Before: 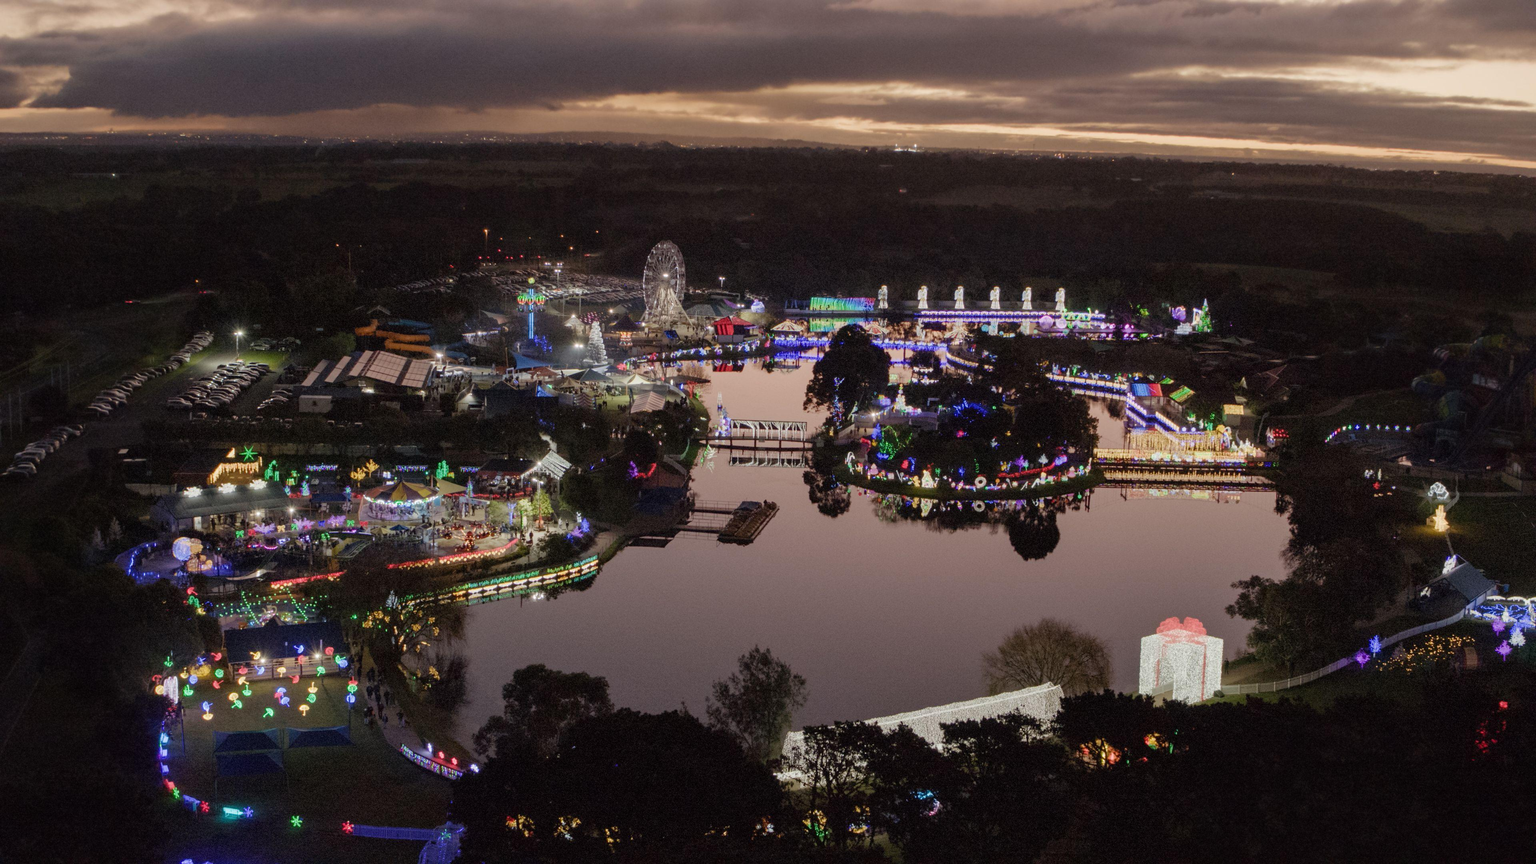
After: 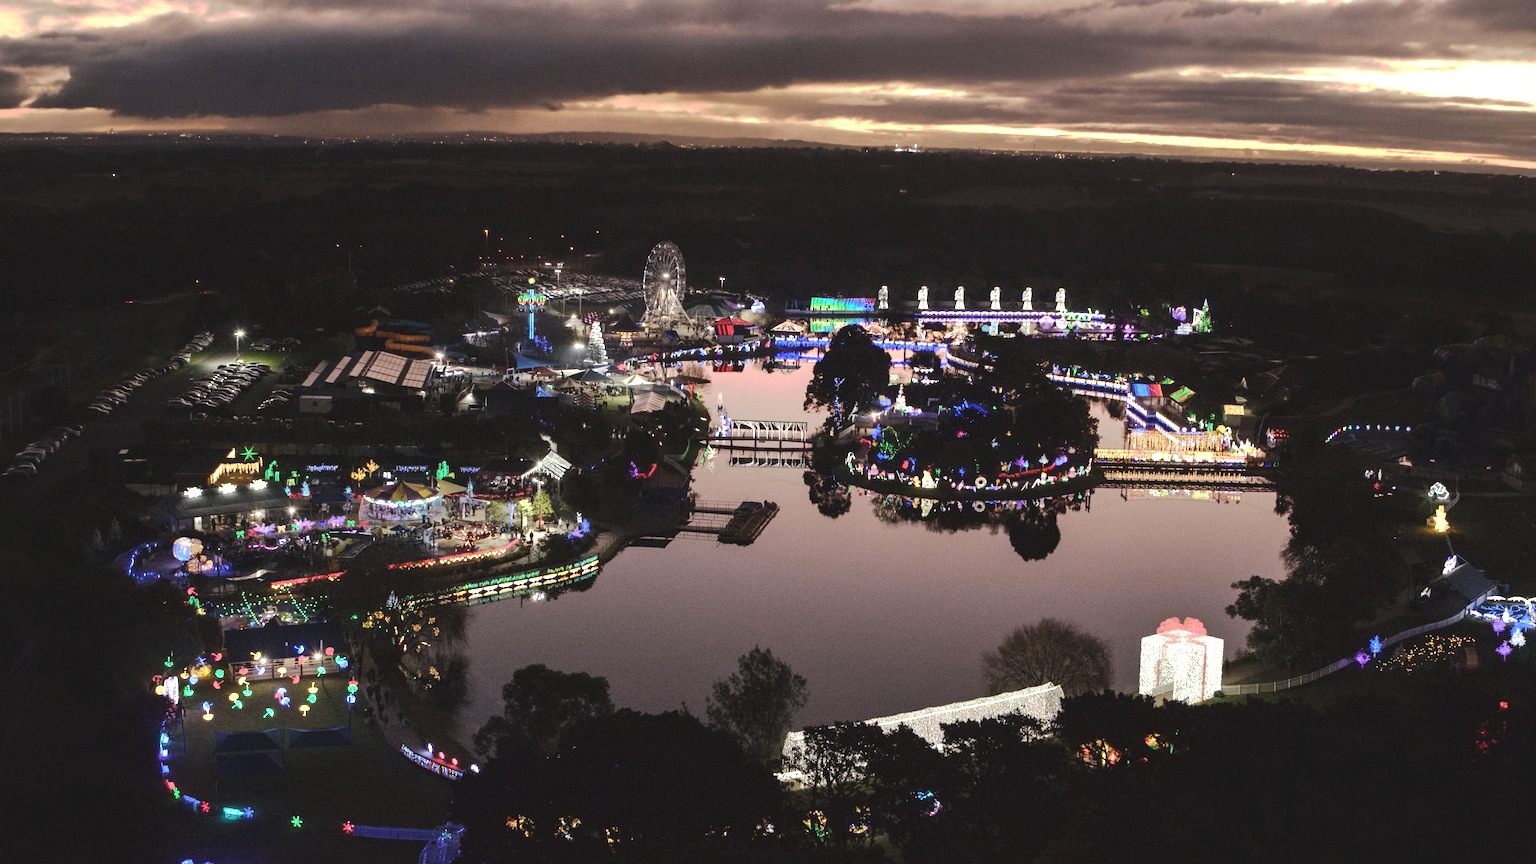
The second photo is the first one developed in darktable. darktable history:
tone equalizer: -8 EV -1.08 EV, -7 EV -1.01 EV, -6 EV -0.867 EV, -5 EV -0.578 EV, -3 EV 0.578 EV, -2 EV 0.867 EV, -1 EV 1.01 EV, +0 EV 1.08 EV, edges refinement/feathering 500, mask exposure compensation -1.57 EV, preserve details no
tone curve: curves: ch0 [(0, 0) (0.003, 0.08) (0.011, 0.088) (0.025, 0.104) (0.044, 0.122) (0.069, 0.141) (0.1, 0.161) (0.136, 0.181) (0.177, 0.209) (0.224, 0.246) (0.277, 0.293) (0.335, 0.343) (0.399, 0.399) (0.468, 0.464) (0.543, 0.54) (0.623, 0.616) (0.709, 0.694) (0.801, 0.757) (0.898, 0.821) (1, 1)], preserve colors none
